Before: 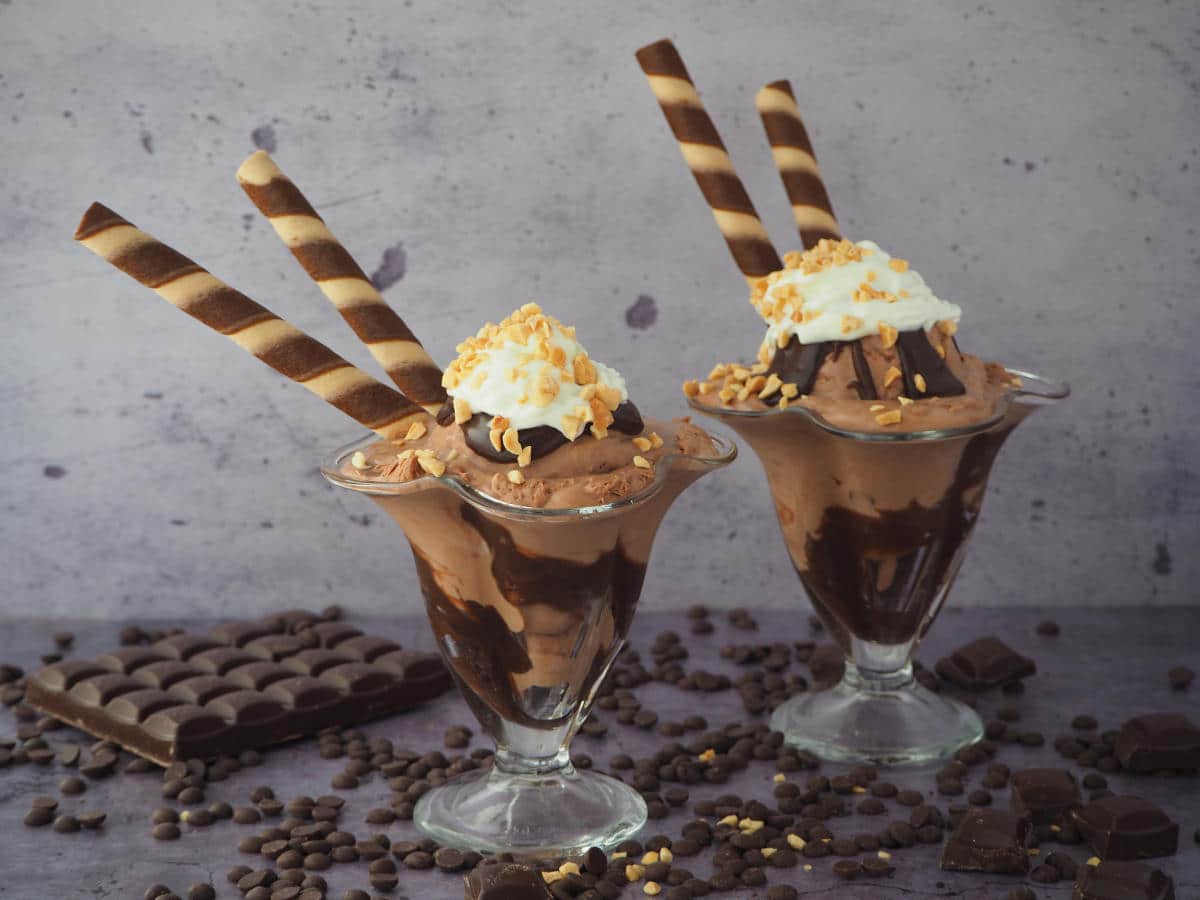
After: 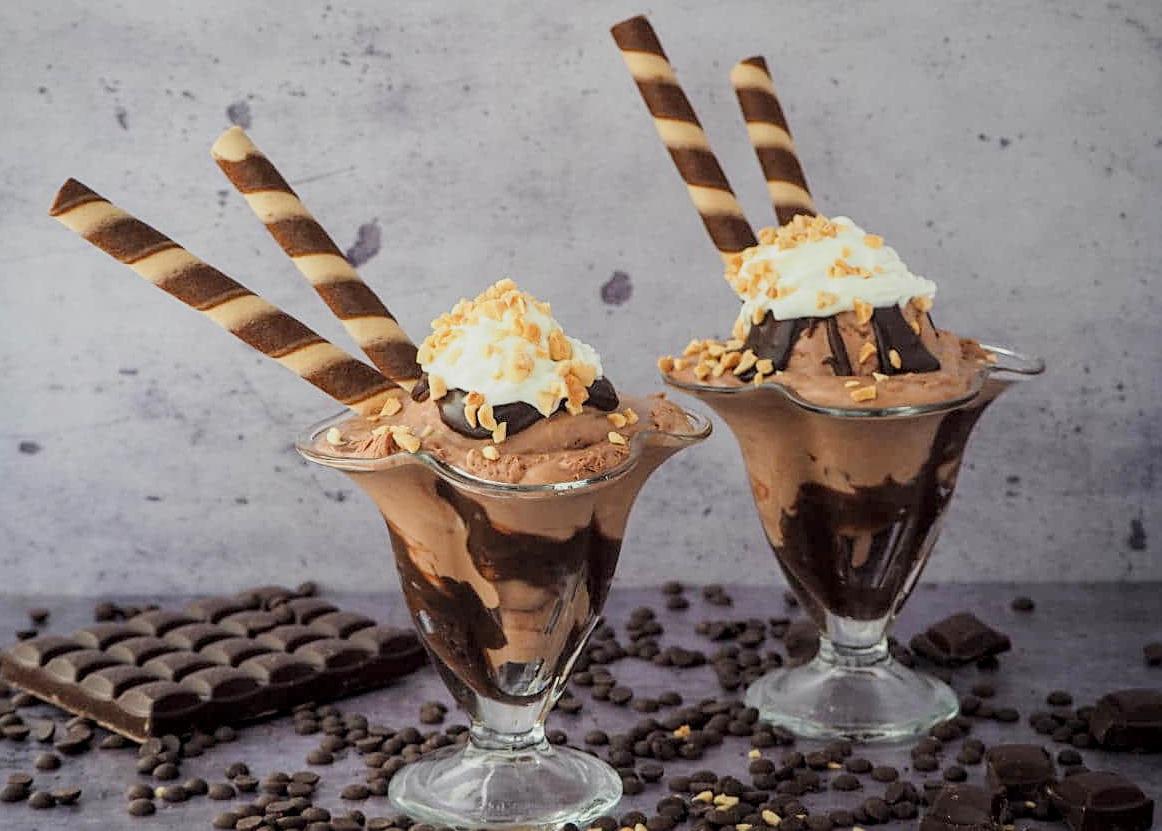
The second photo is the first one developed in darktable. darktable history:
exposure: exposure 0.563 EV, compensate exposure bias true, compensate highlight preservation false
crop: left 2.103%, top 2.748%, right 1.062%, bottom 4.916%
local contrast: on, module defaults
sharpen: on, module defaults
filmic rgb: black relative exposure -7.65 EV, white relative exposure 4.56 EV, hardness 3.61
